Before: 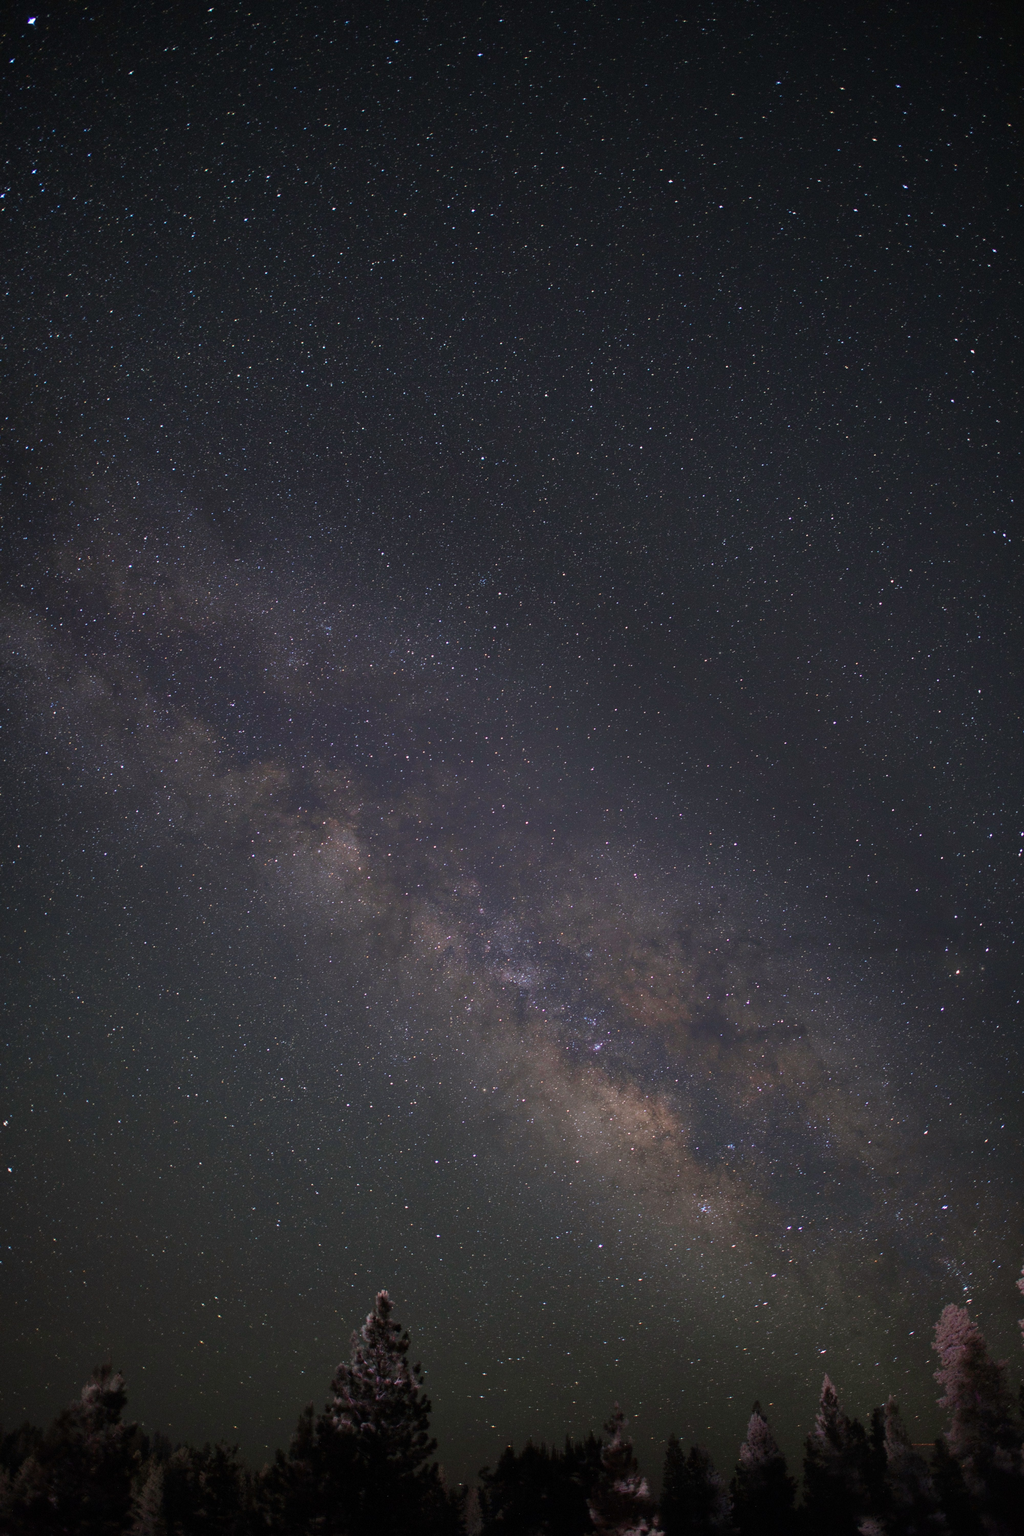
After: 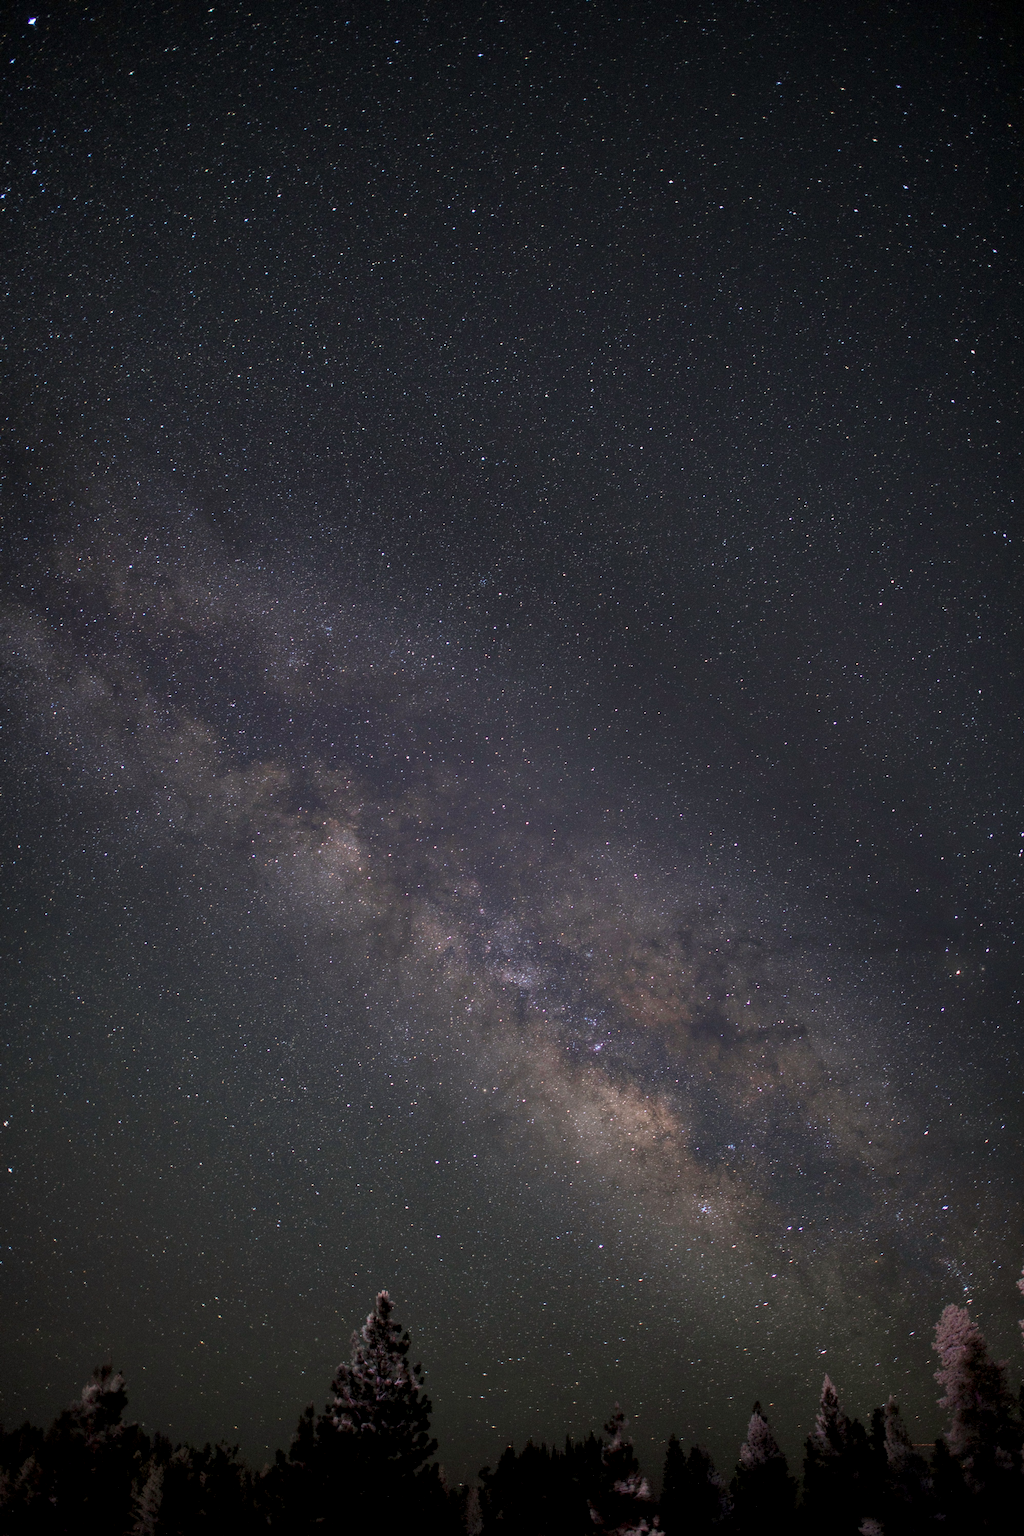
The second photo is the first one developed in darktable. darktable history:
local contrast: highlights 96%, shadows 89%, detail 160%, midtone range 0.2
